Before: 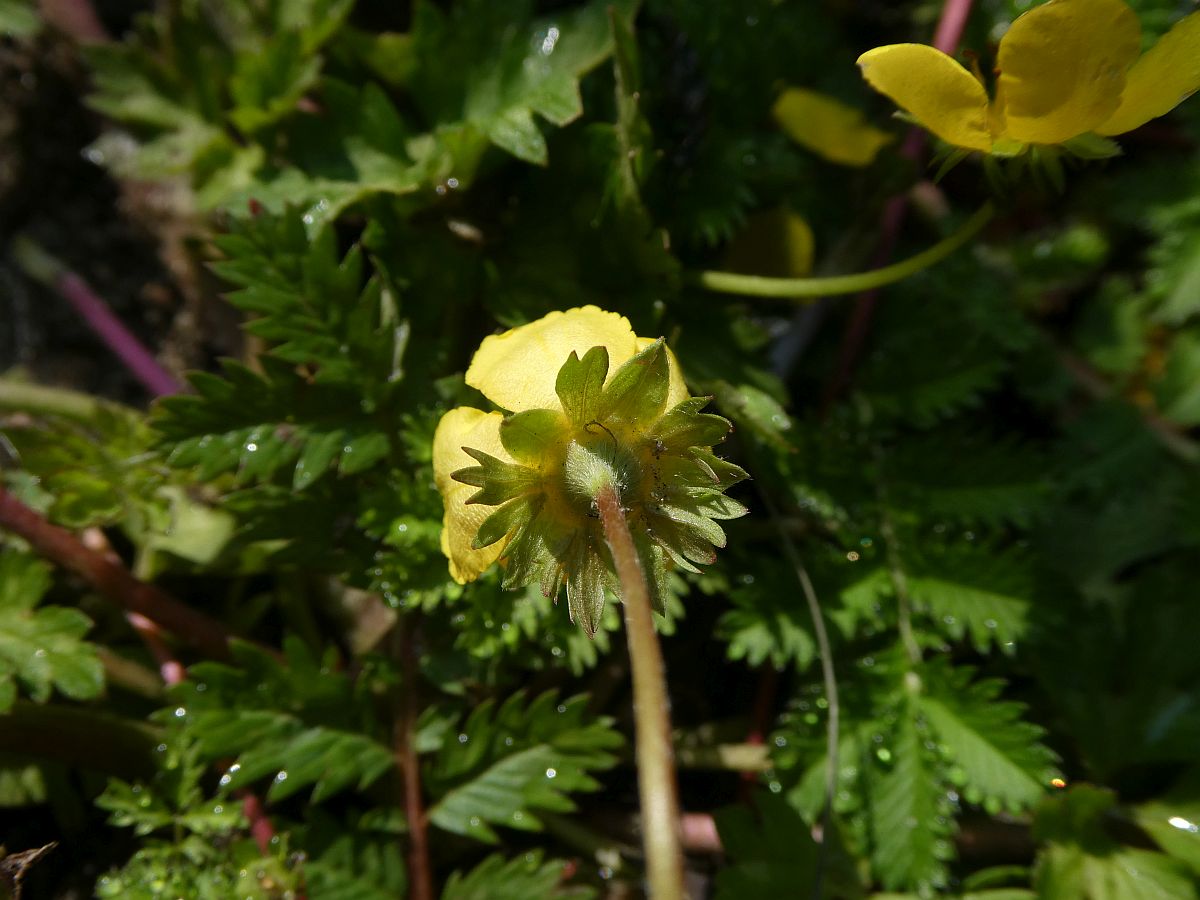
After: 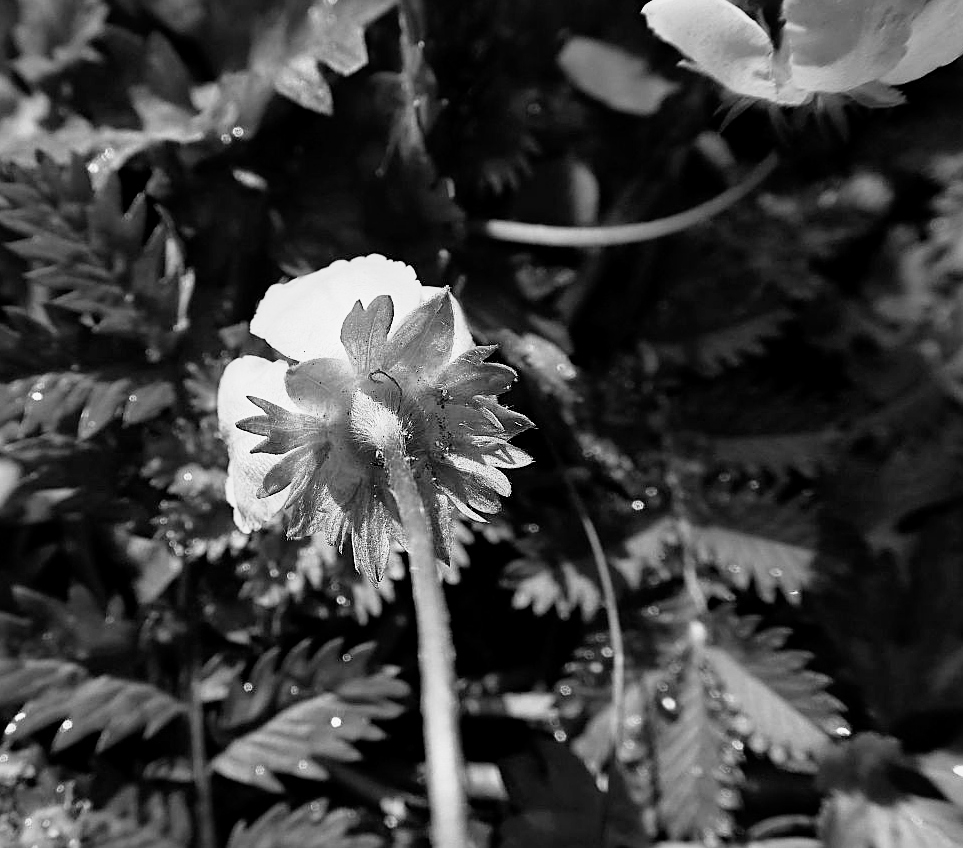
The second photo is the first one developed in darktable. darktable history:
crop and rotate: left 17.959%, top 5.771%, right 1.742%
base curve: curves: ch0 [(0, 0) (0.012, 0.01) (0.073, 0.168) (0.31, 0.711) (0.645, 0.957) (1, 1)], preserve colors none
sharpen: on, module defaults
haze removal: on, module defaults
color zones: curves: ch0 [(0, 0.5) (0.125, 0.4) (0.25, 0.5) (0.375, 0.4) (0.5, 0.4) (0.625, 0.6) (0.75, 0.6) (0.875, 0.5)]; ch1 [(0, 0.4) (0.125, 0.5) (0.25, 0.4) (0.375, 0.4) (0.5, 0.4) (0.625, 0.4) (0.75, 0.5) (0.875, 0.4)]; ch2 [(0, 0.6) (0.125, 0.5) (0.25, 0.5) (0.375, 0.6) (0.5, 0.6) (0.625, 0.5) (0.75, 0.5) (0.875, 0.5)]
monochrome: a -92.57, b 58.91
local contrast: mode bilateral grid, contrast 20, coarseness 50, detail 130%, midtone range 0.2
